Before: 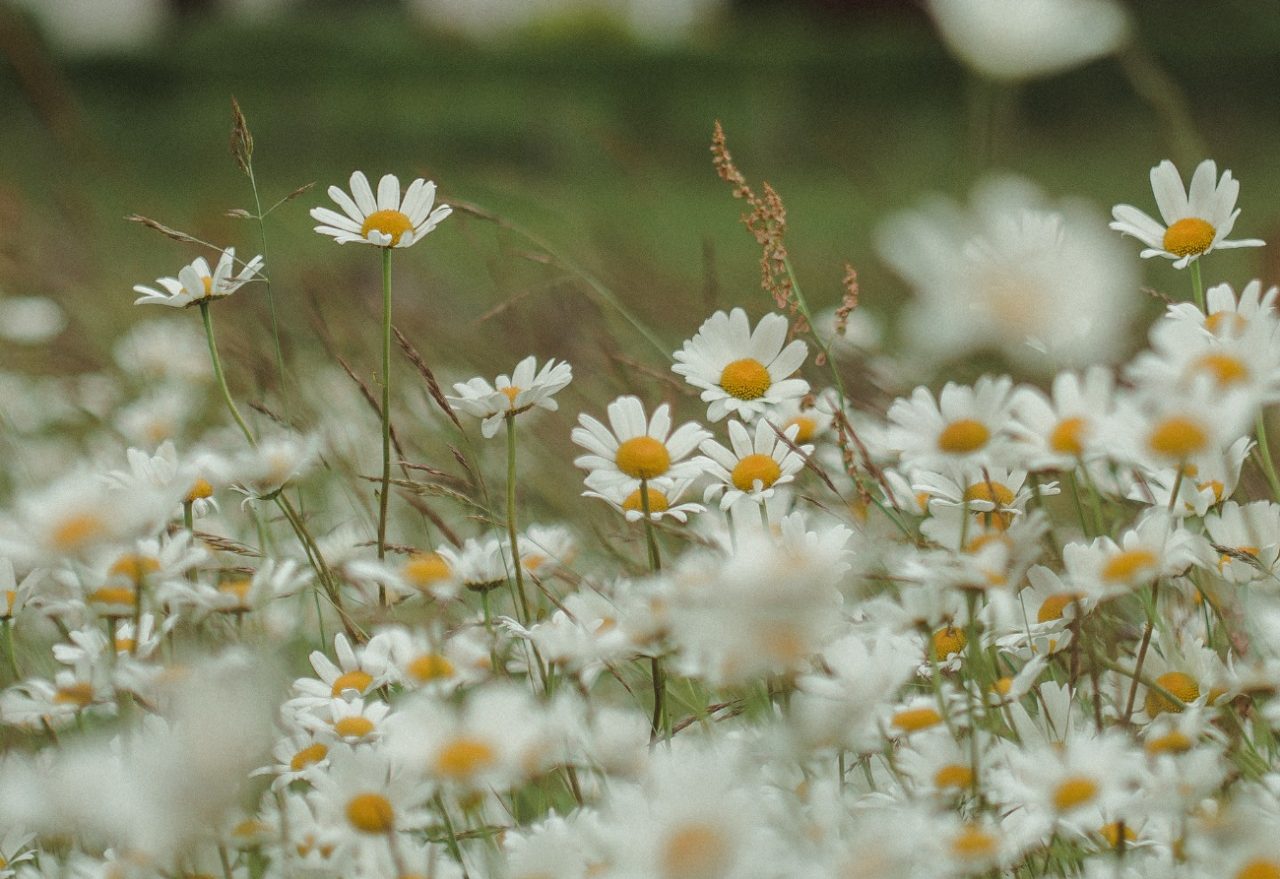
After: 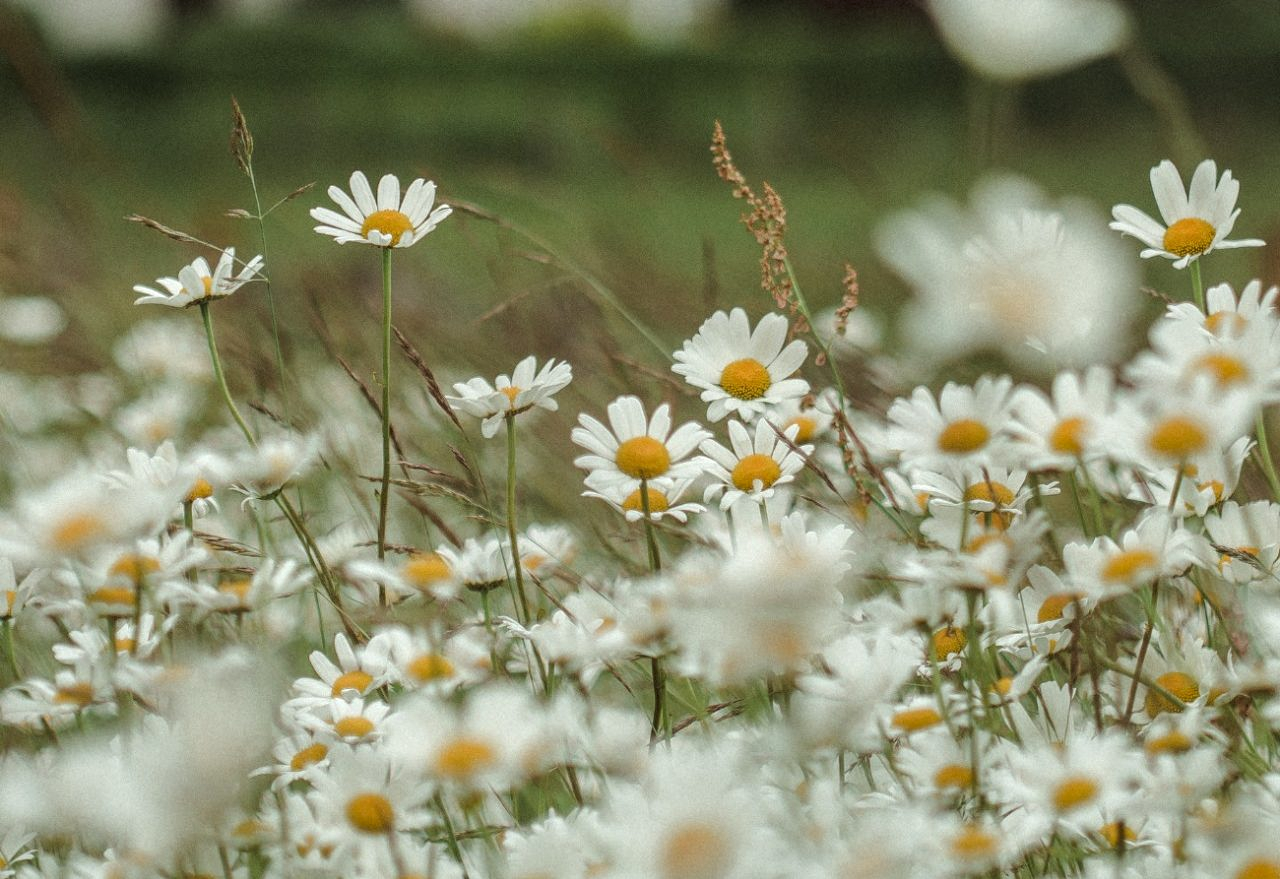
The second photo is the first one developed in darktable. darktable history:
levels: black 0.055%, levels [0.016, 0.484, 0.953]
local contrast: on, module defaults
